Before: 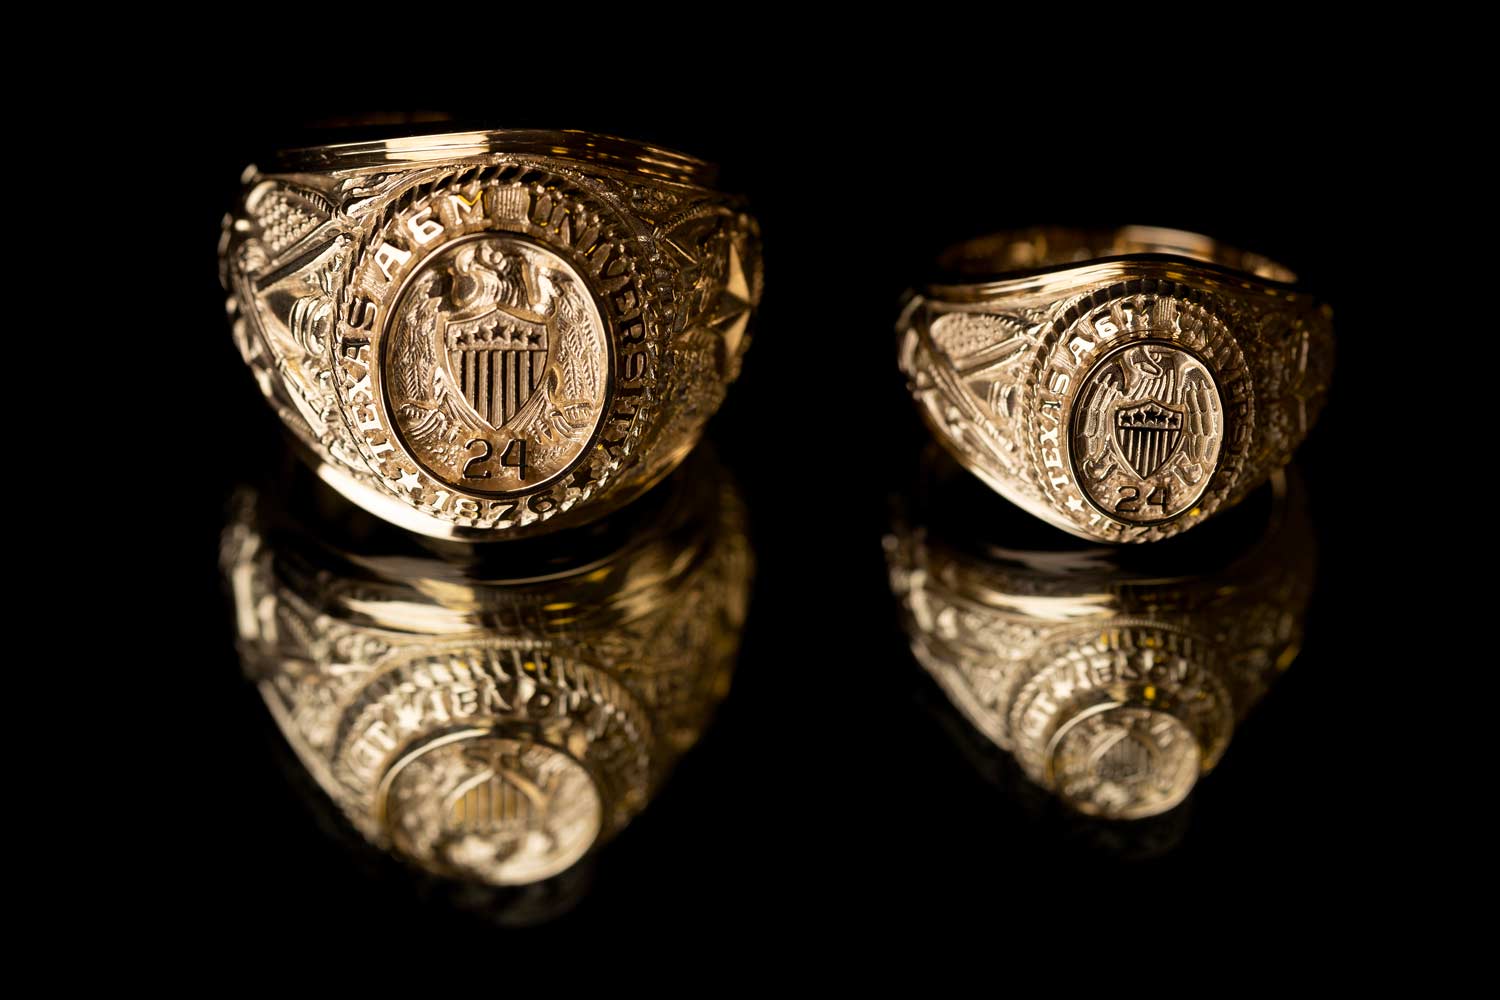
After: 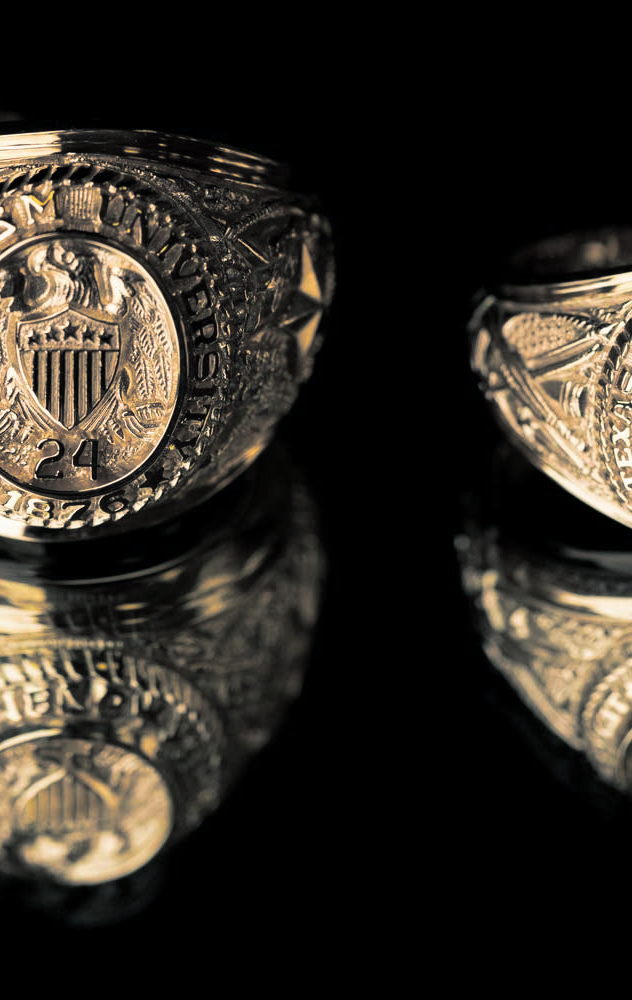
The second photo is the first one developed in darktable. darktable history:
split-toning: shadows › hue 205.2°, shadows › saturation 0.29, highlights › hue 50.4°, highlights › saturation 0.38, balance -49.9
velvia: on, module defaults
crop: left 28.583%, right 29.231%
